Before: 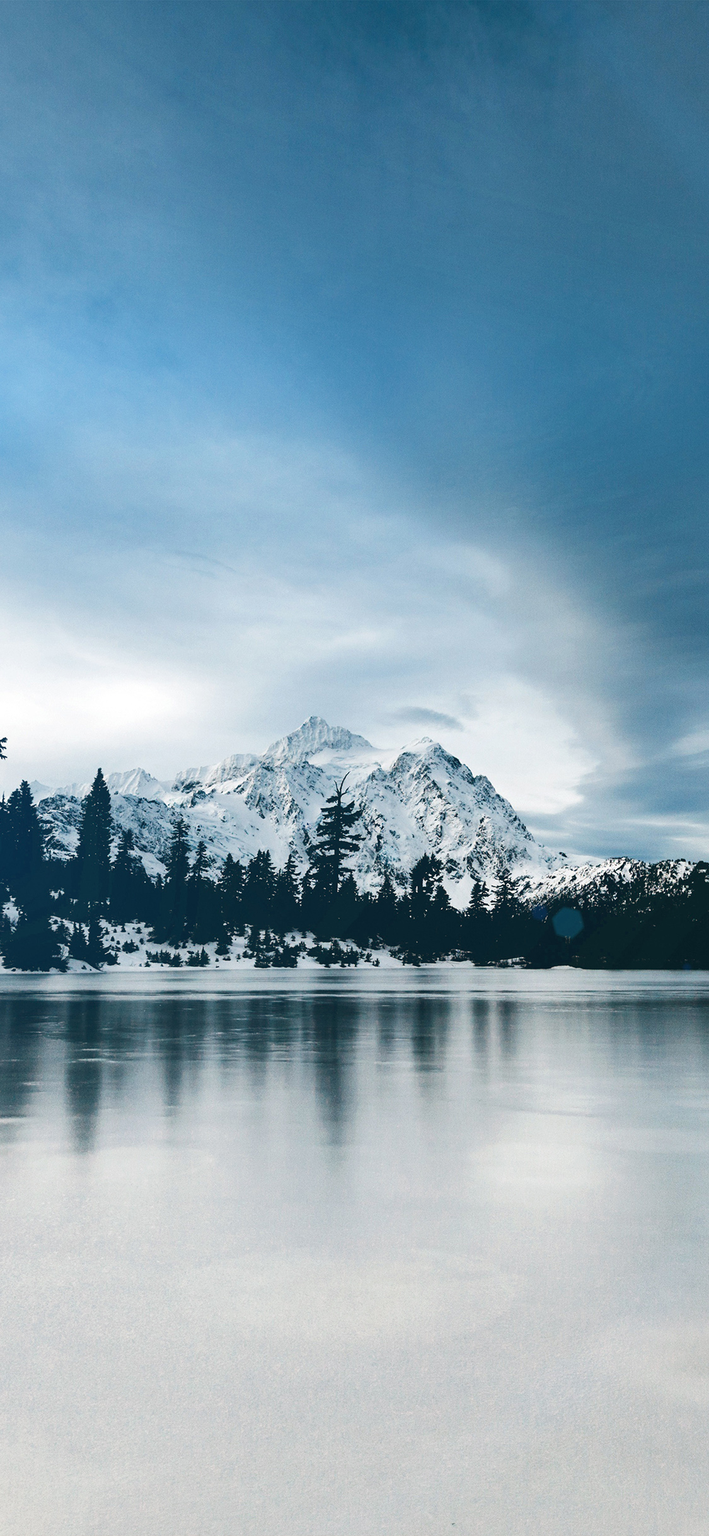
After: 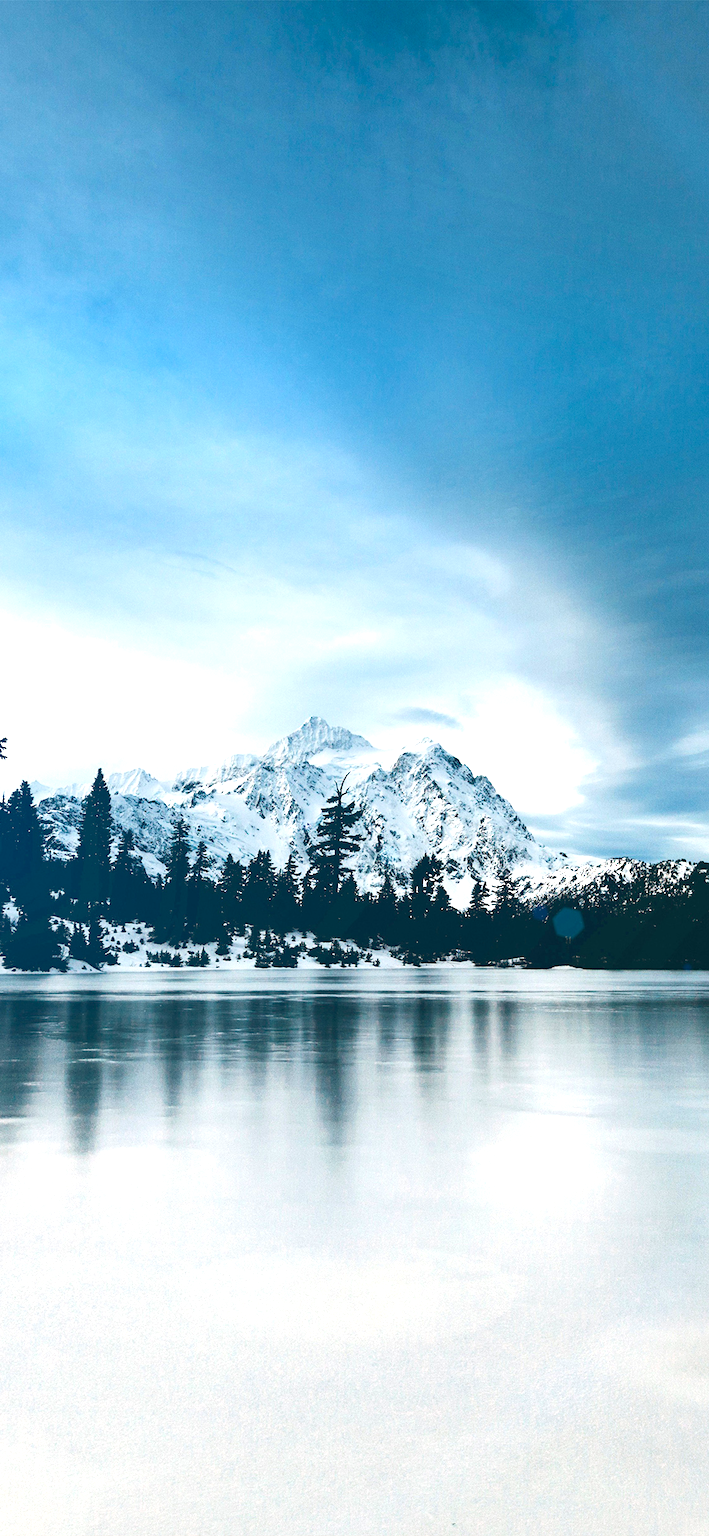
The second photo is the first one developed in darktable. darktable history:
color balance rgb: perceptual saturation grading › global saturation 20%, global vibrance 10%
exposure: exposure 0.6 EV, compensate highlight preservation false
